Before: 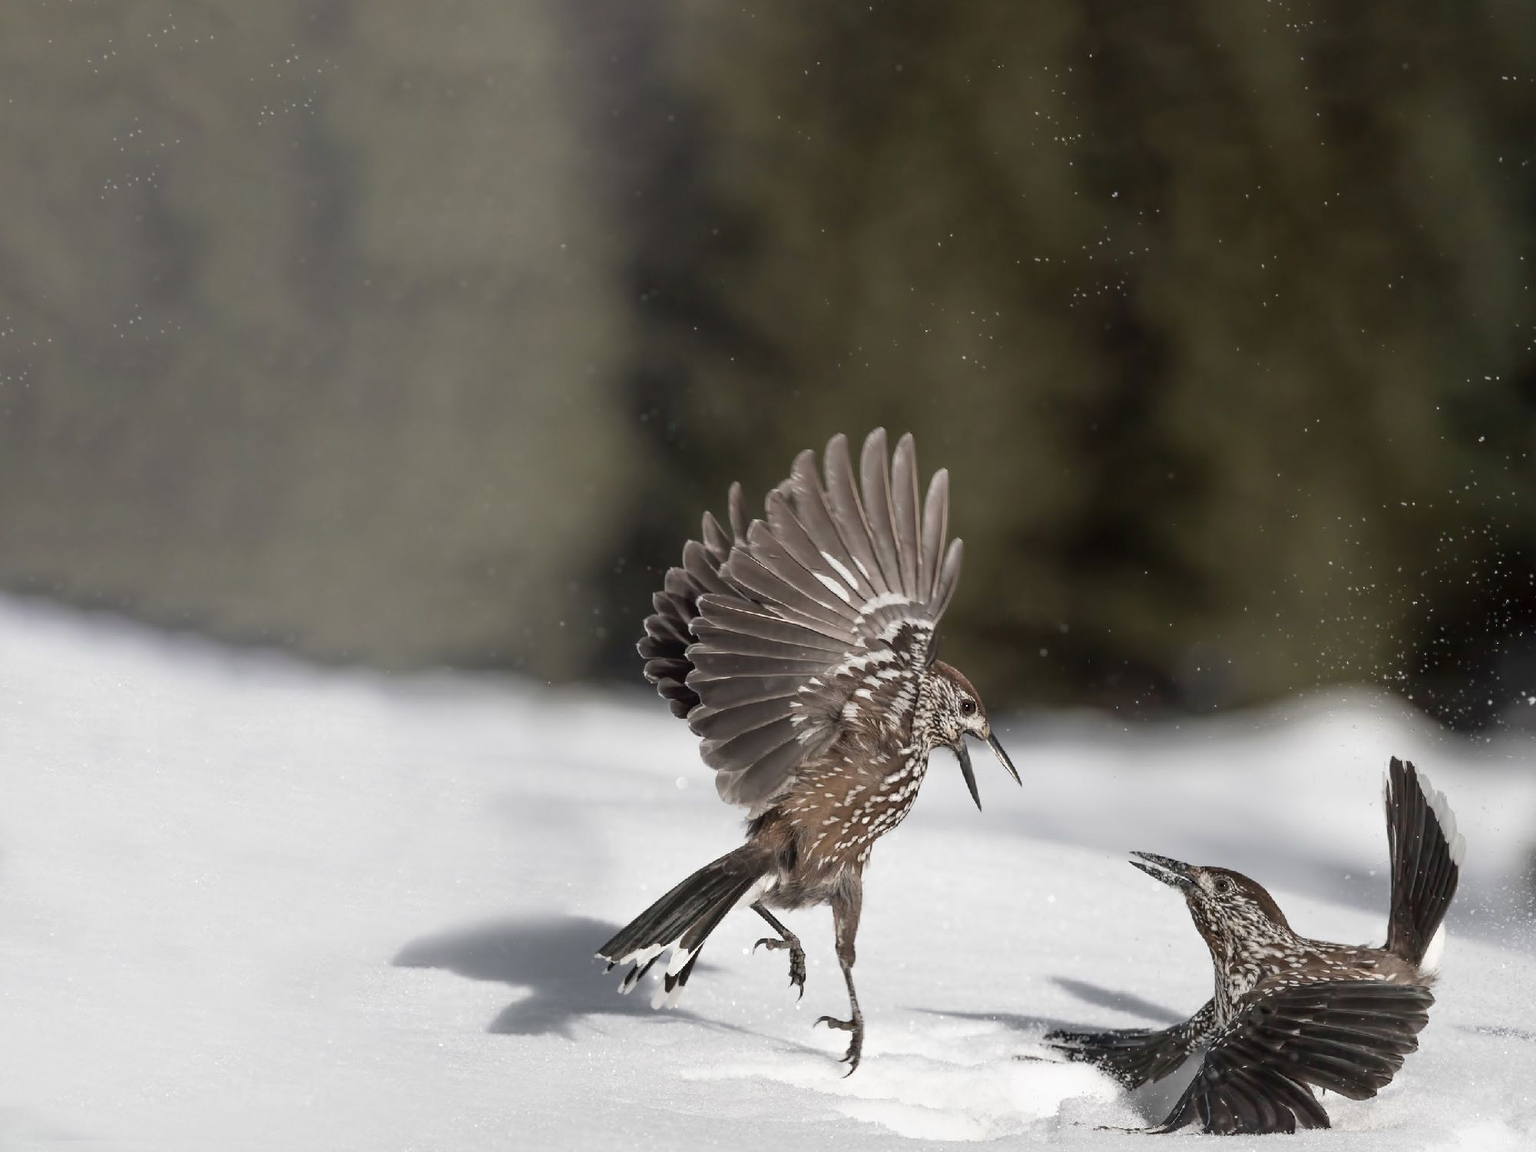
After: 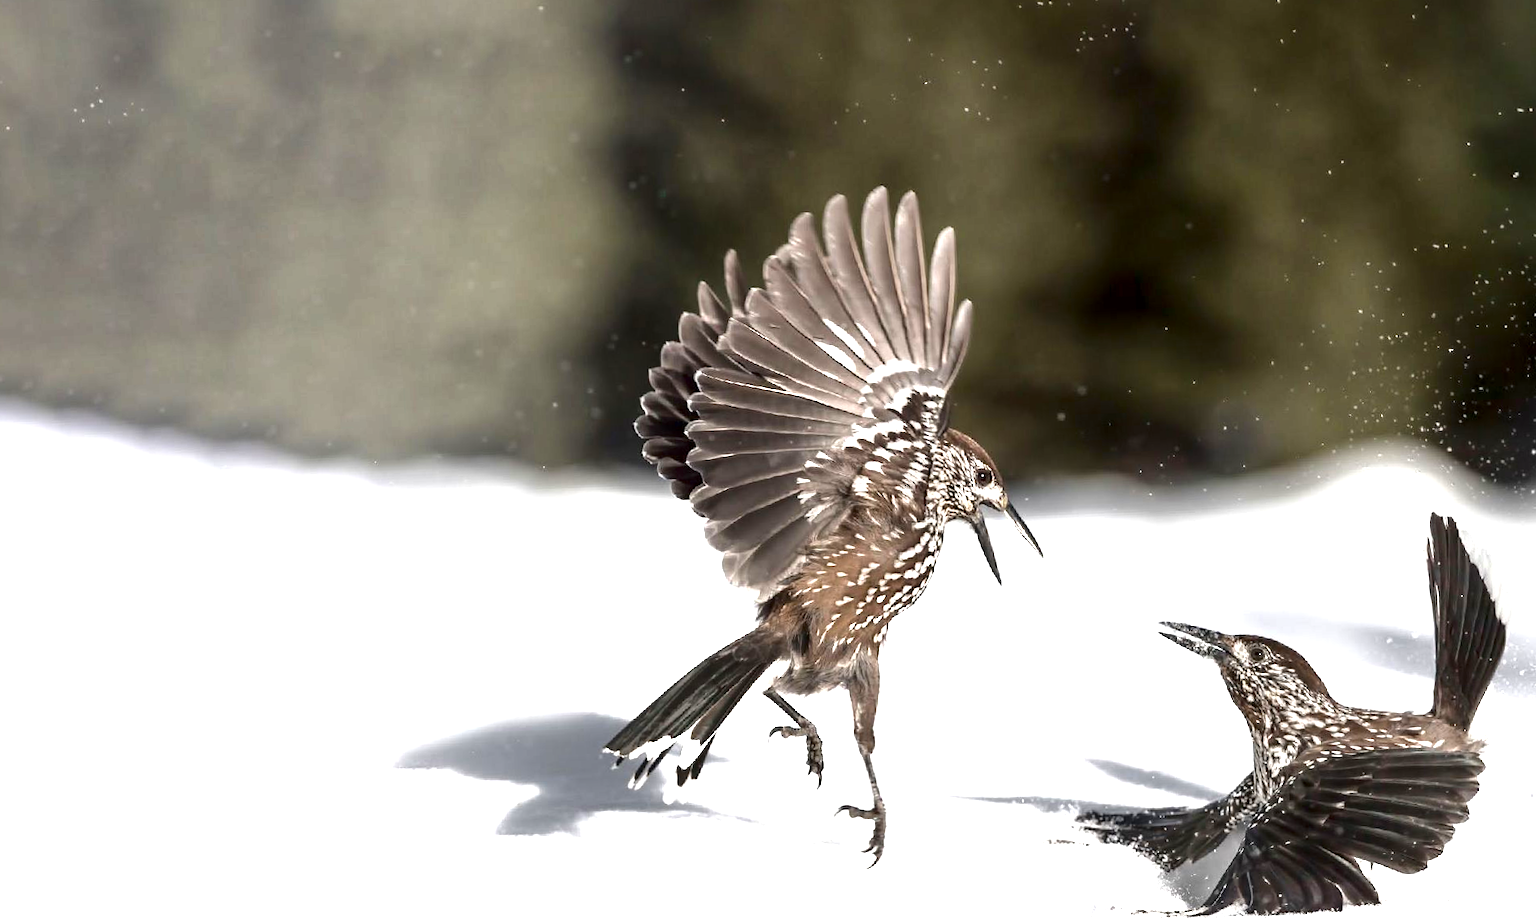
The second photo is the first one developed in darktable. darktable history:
contrast brightness saturation: contrast 0.07, brightness -0.14, saturation 0.11
local contrast: mode bilateral grid, contrast 20, coarseness 100, detail 150%, midtone range 0.2
exposure: black level correction 0, exposure 1.2 EV, compensate exposure bias true, compensate highlight preservation false
crop and rotate: top 19.998%
rotate and perspective: rotation -2.12°, lens shift (vertical) 0.009, lens shift (horizontal) -0.008, automatic cropping original format, crop left 0.036, crop right 0.964, crop top 0.05, crop bottom 0.959
